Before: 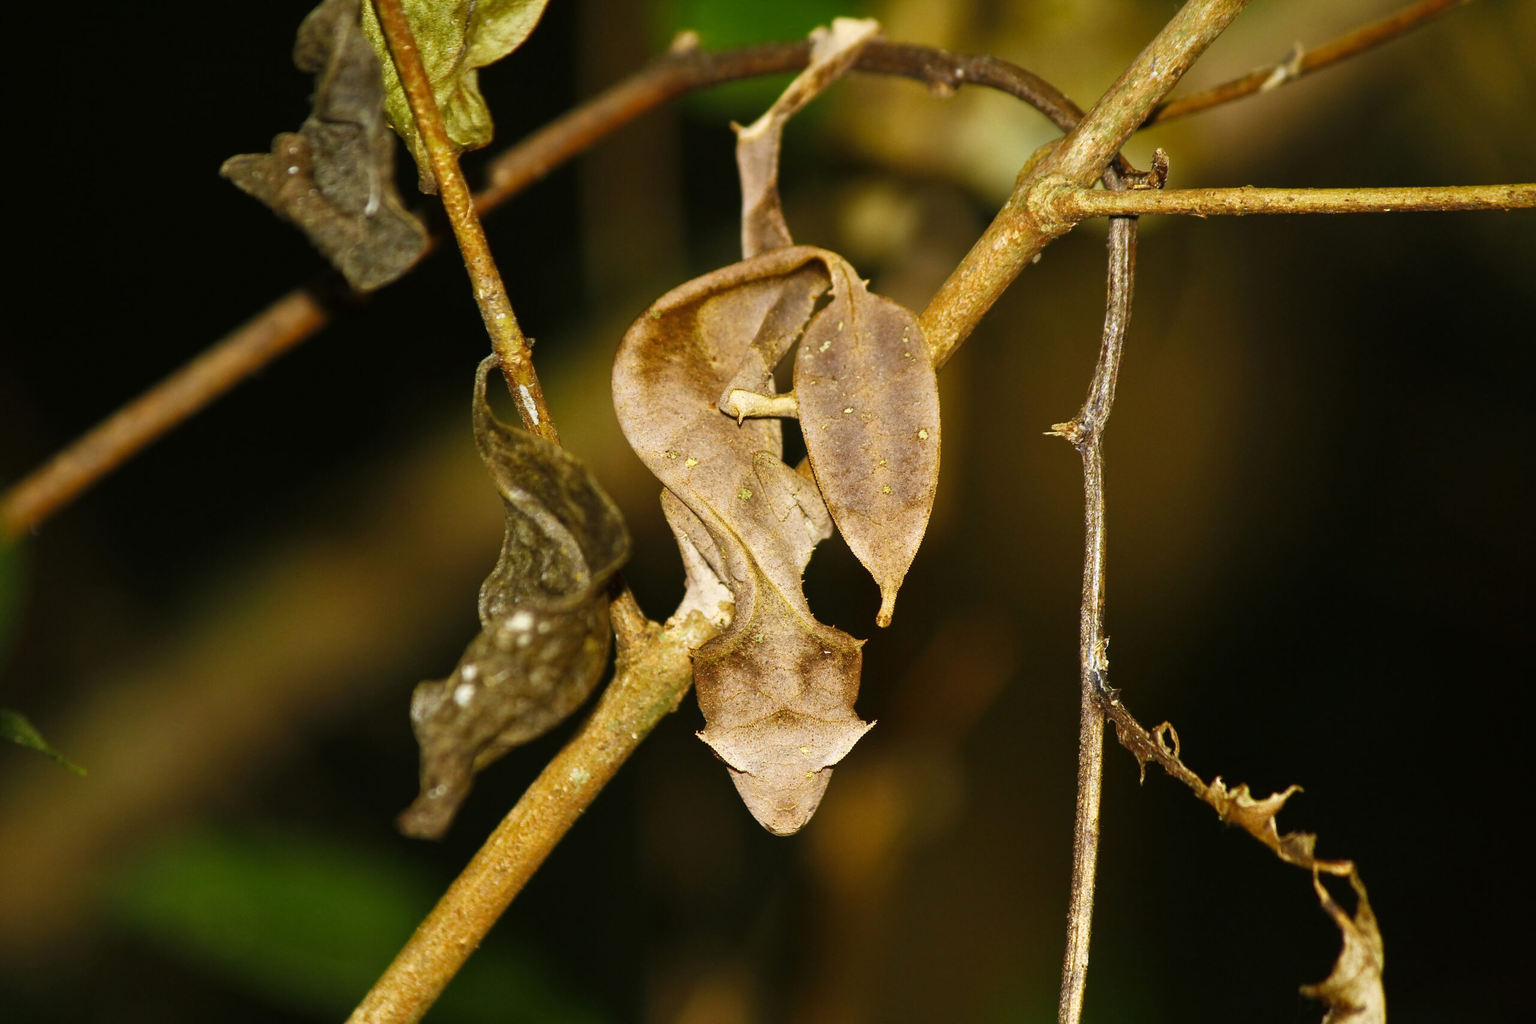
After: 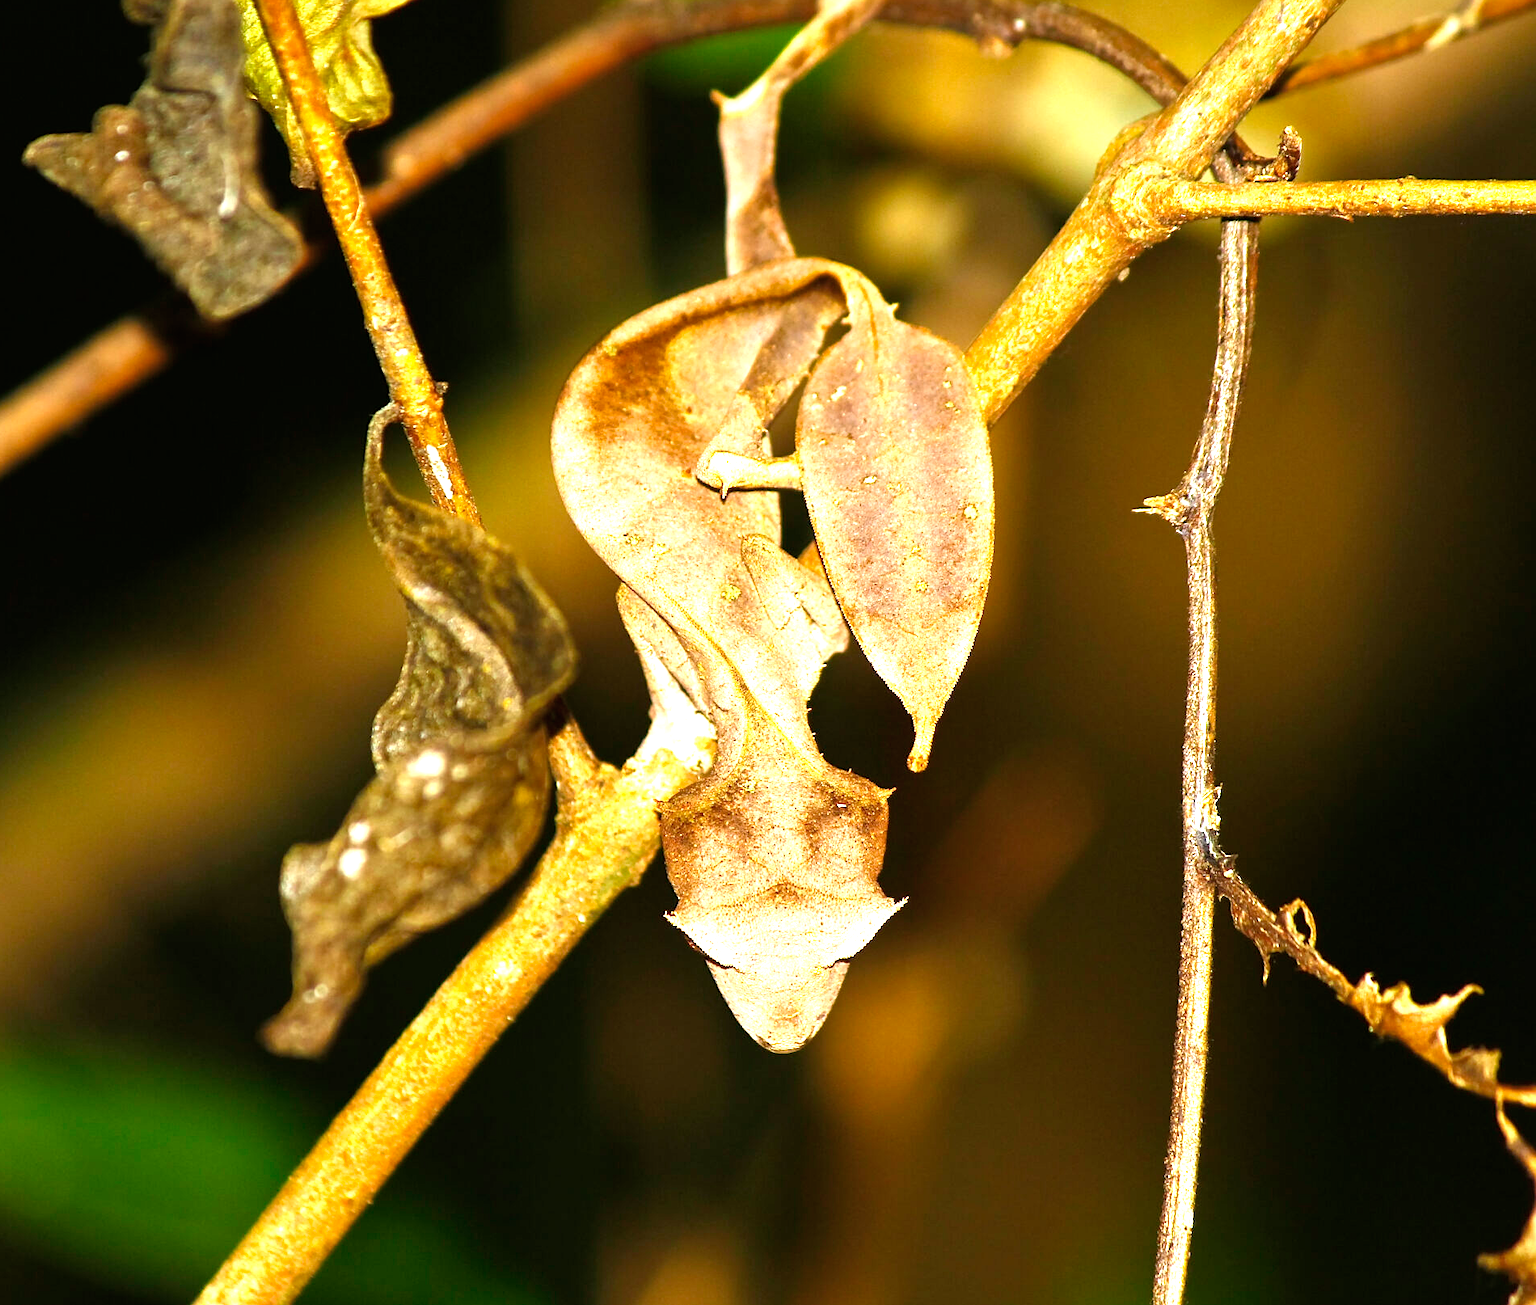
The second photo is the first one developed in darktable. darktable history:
sharpen: amount 0.205
exposure: black level correction 0, exposure 1.284 EV, compensate exposure bias true, compensate highlight preservation false
color zones: curves: ch0 [(0.068, 0.464) (0.25, 0.5) (0.48, 0.508) (0.75, 0.536) (0.886, 0.476) (0.967, 0.456)]; ch1 [(0.066, 0.456) (0.25, 0.5) (0.616, 0.508) (0.746, 0.56) (0.934, 0.444)]
crop and rotate: left 13.208%, top 5.355%, right 12.572%
